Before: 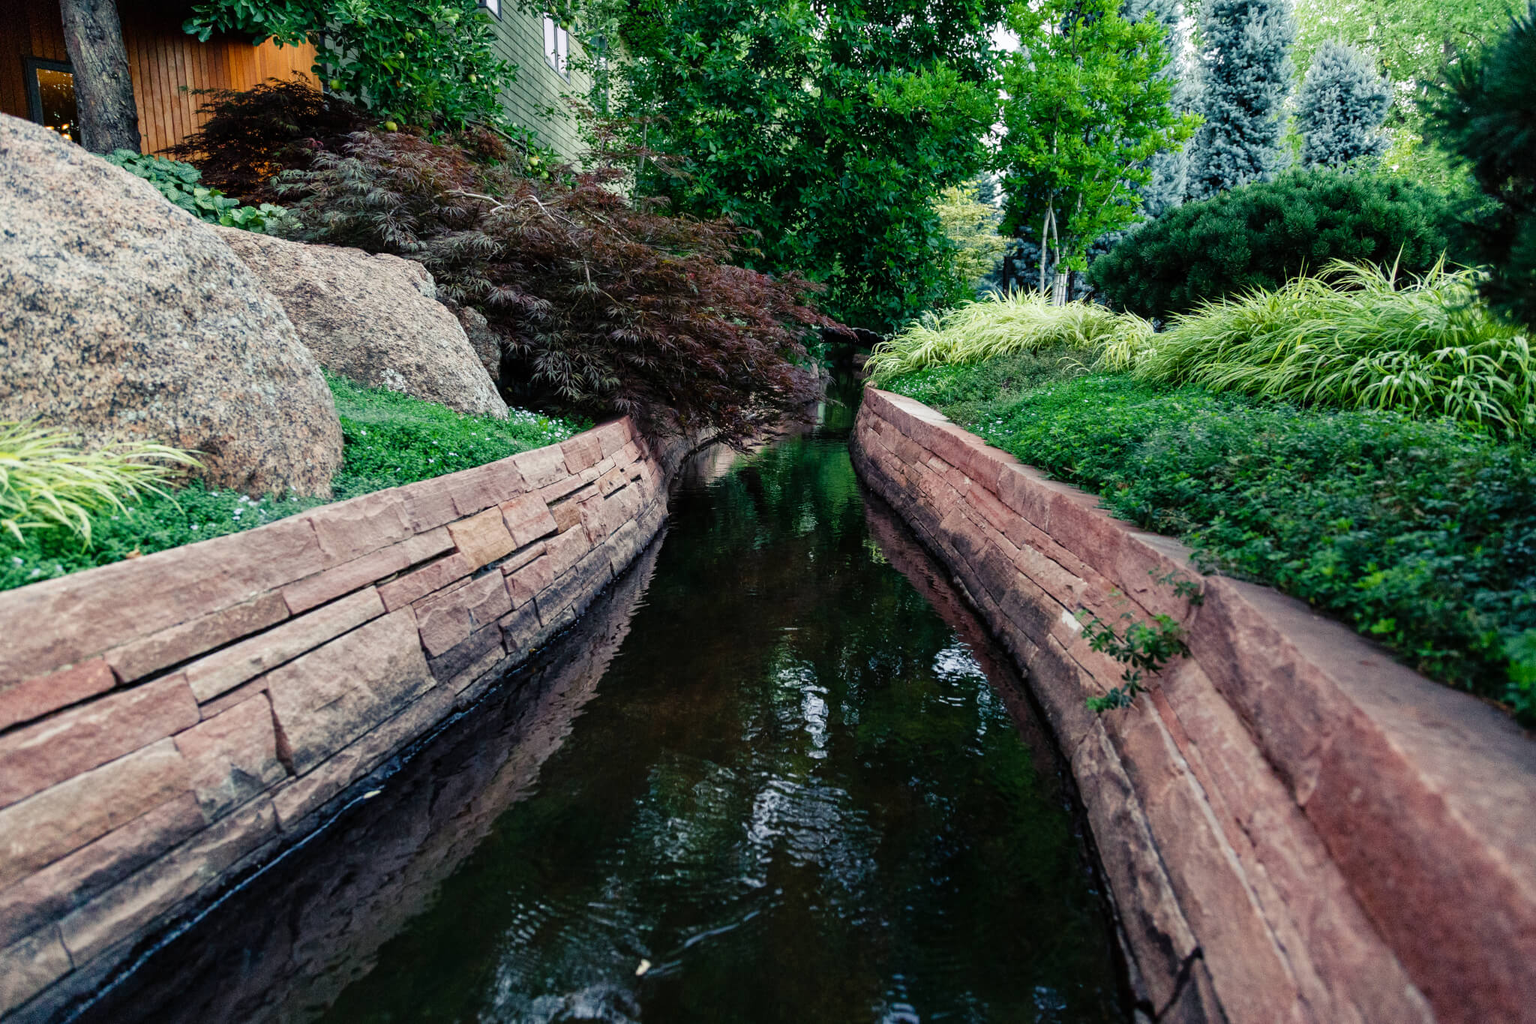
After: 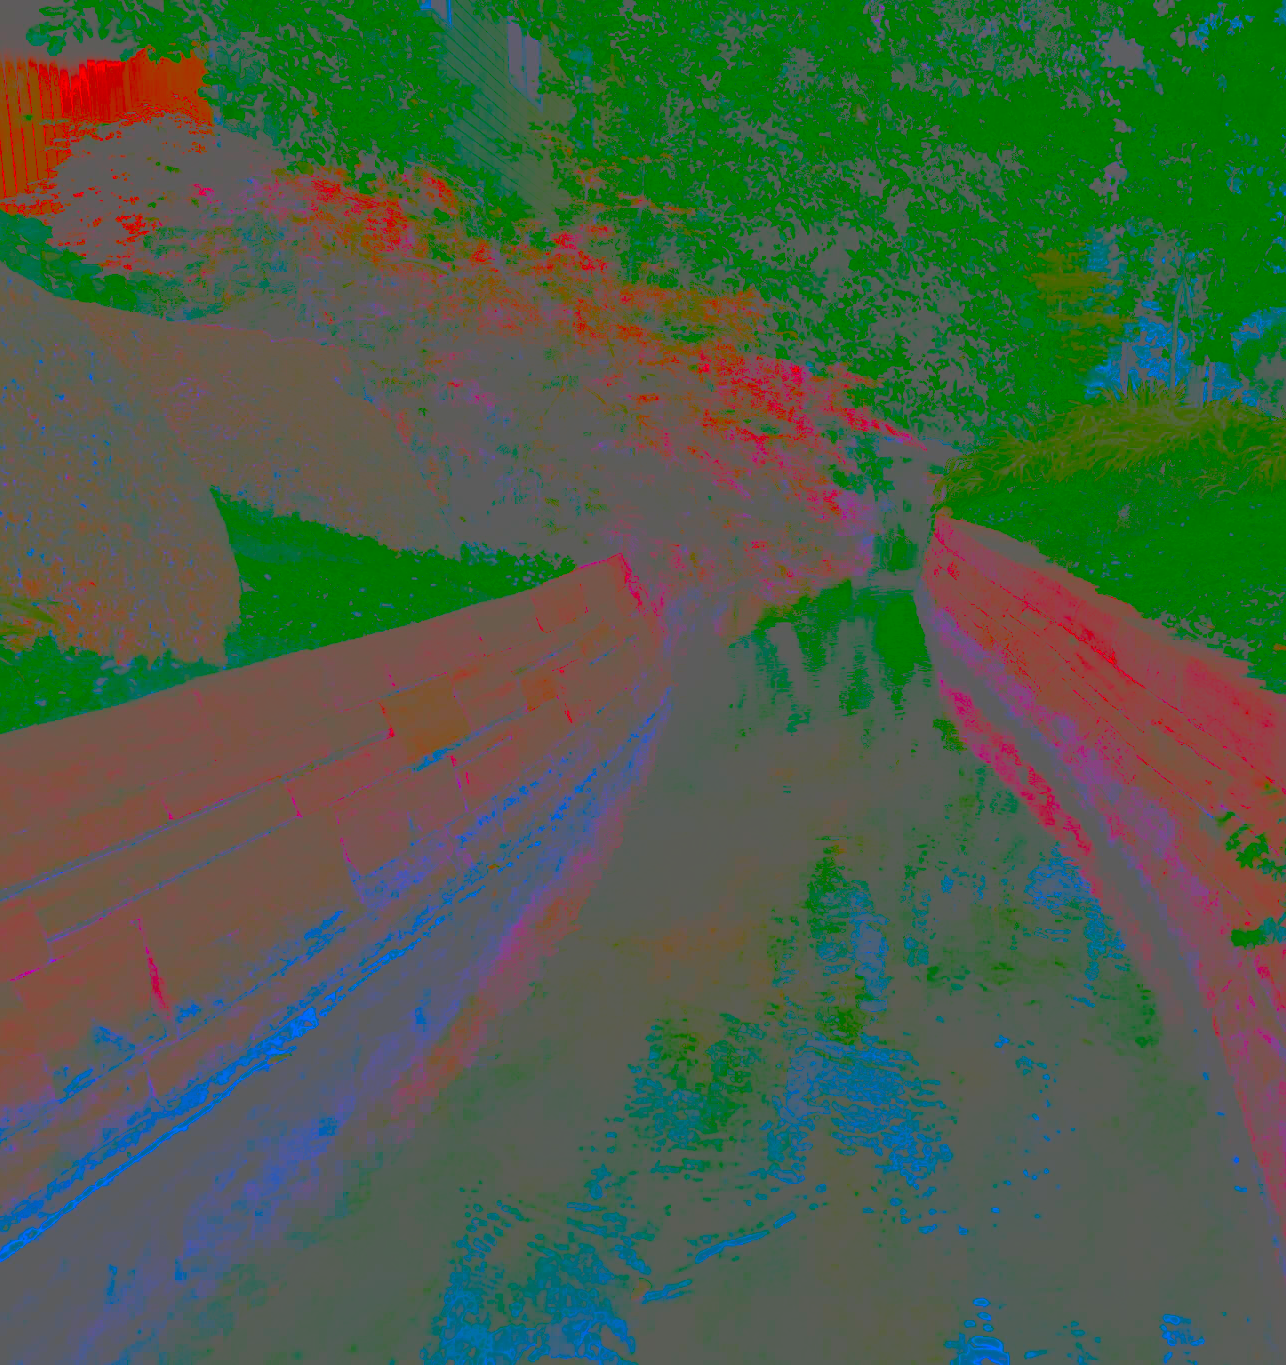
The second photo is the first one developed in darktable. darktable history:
crop: left 10.644%, right 26.528%
contrast brightness saturation: contrast -0.99, brightness -0.17, saturation 0.75
exposure: black level correction 0.047, exposure 0.013 EV, compensate highlight preservation false
